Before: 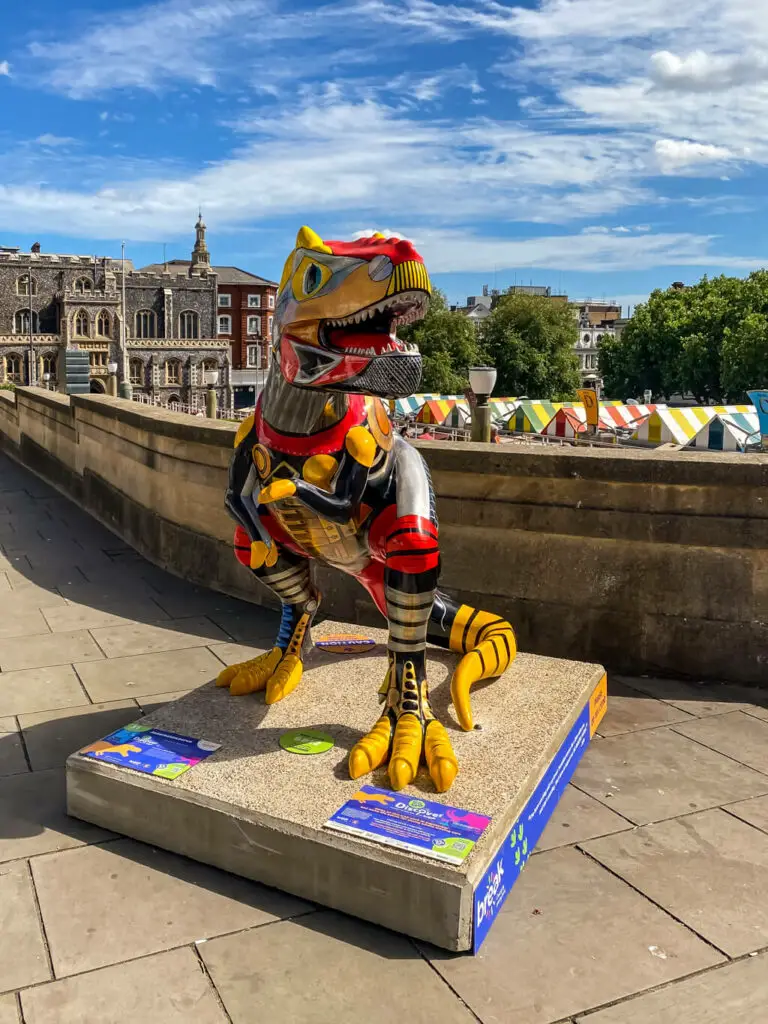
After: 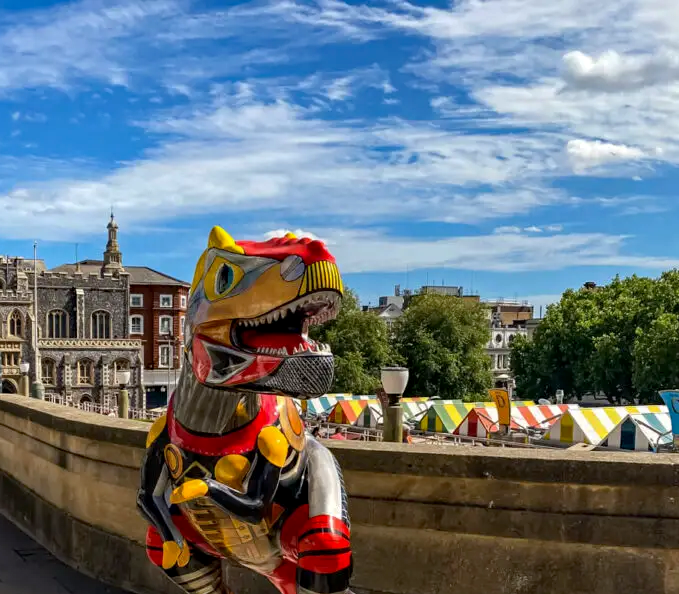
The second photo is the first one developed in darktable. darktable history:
exposure: black level correction 0.001, compensate highlight preservation false
crop and rotate: left 11.513%, bottom 41.99%
haze removal: compatibility mode true, adaptive false
